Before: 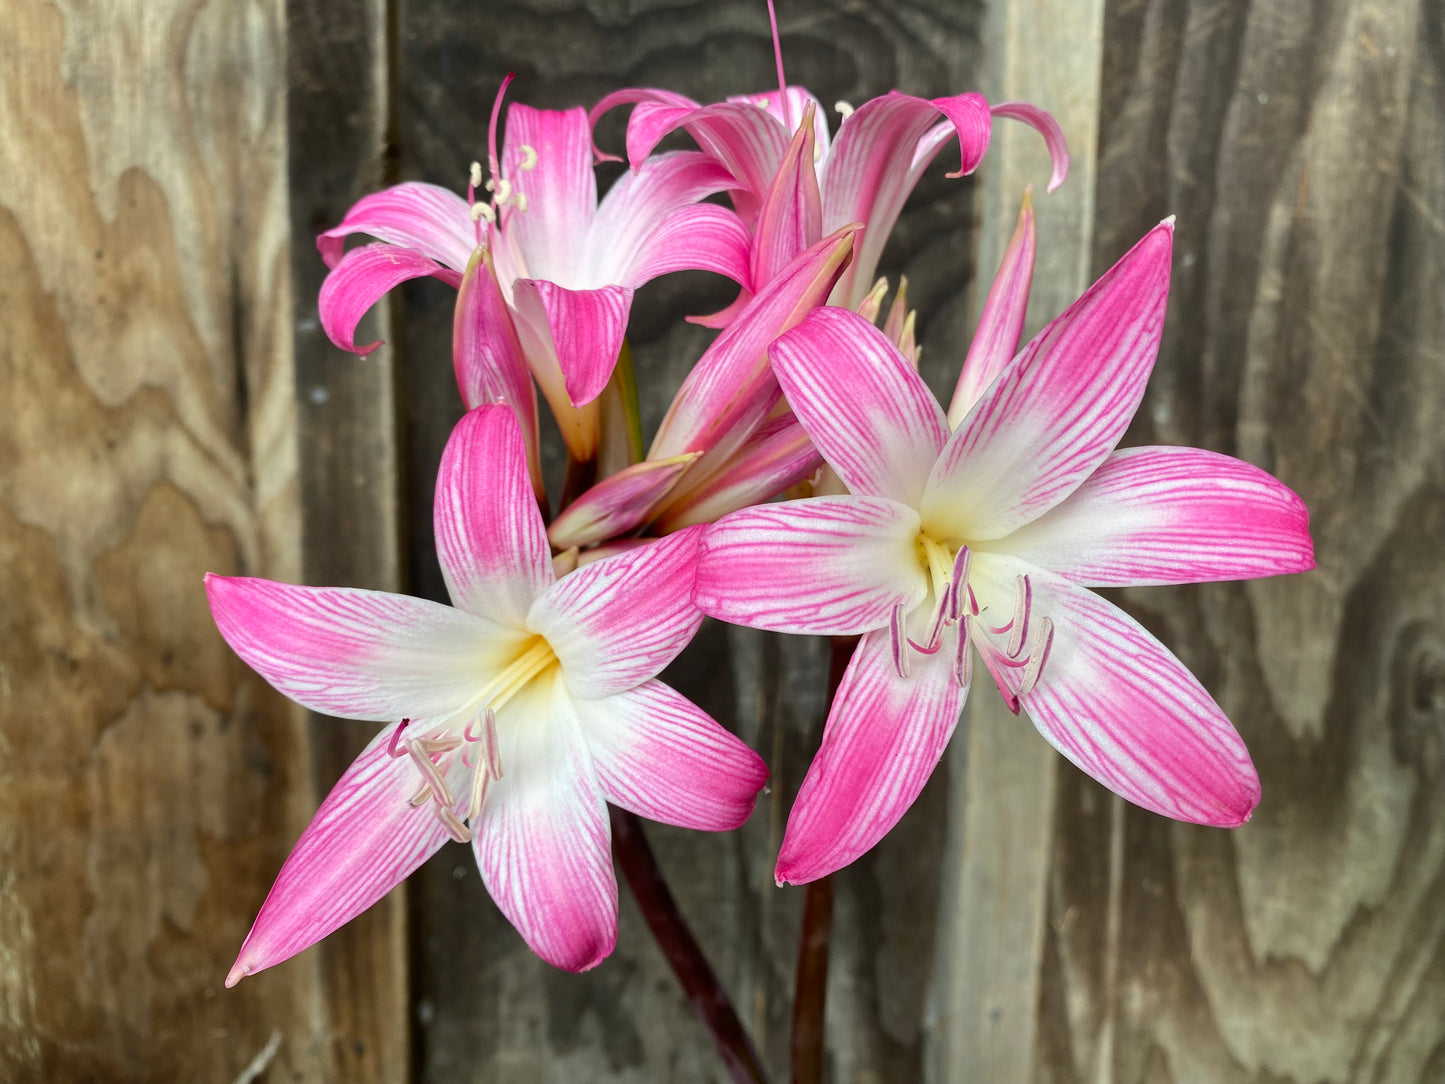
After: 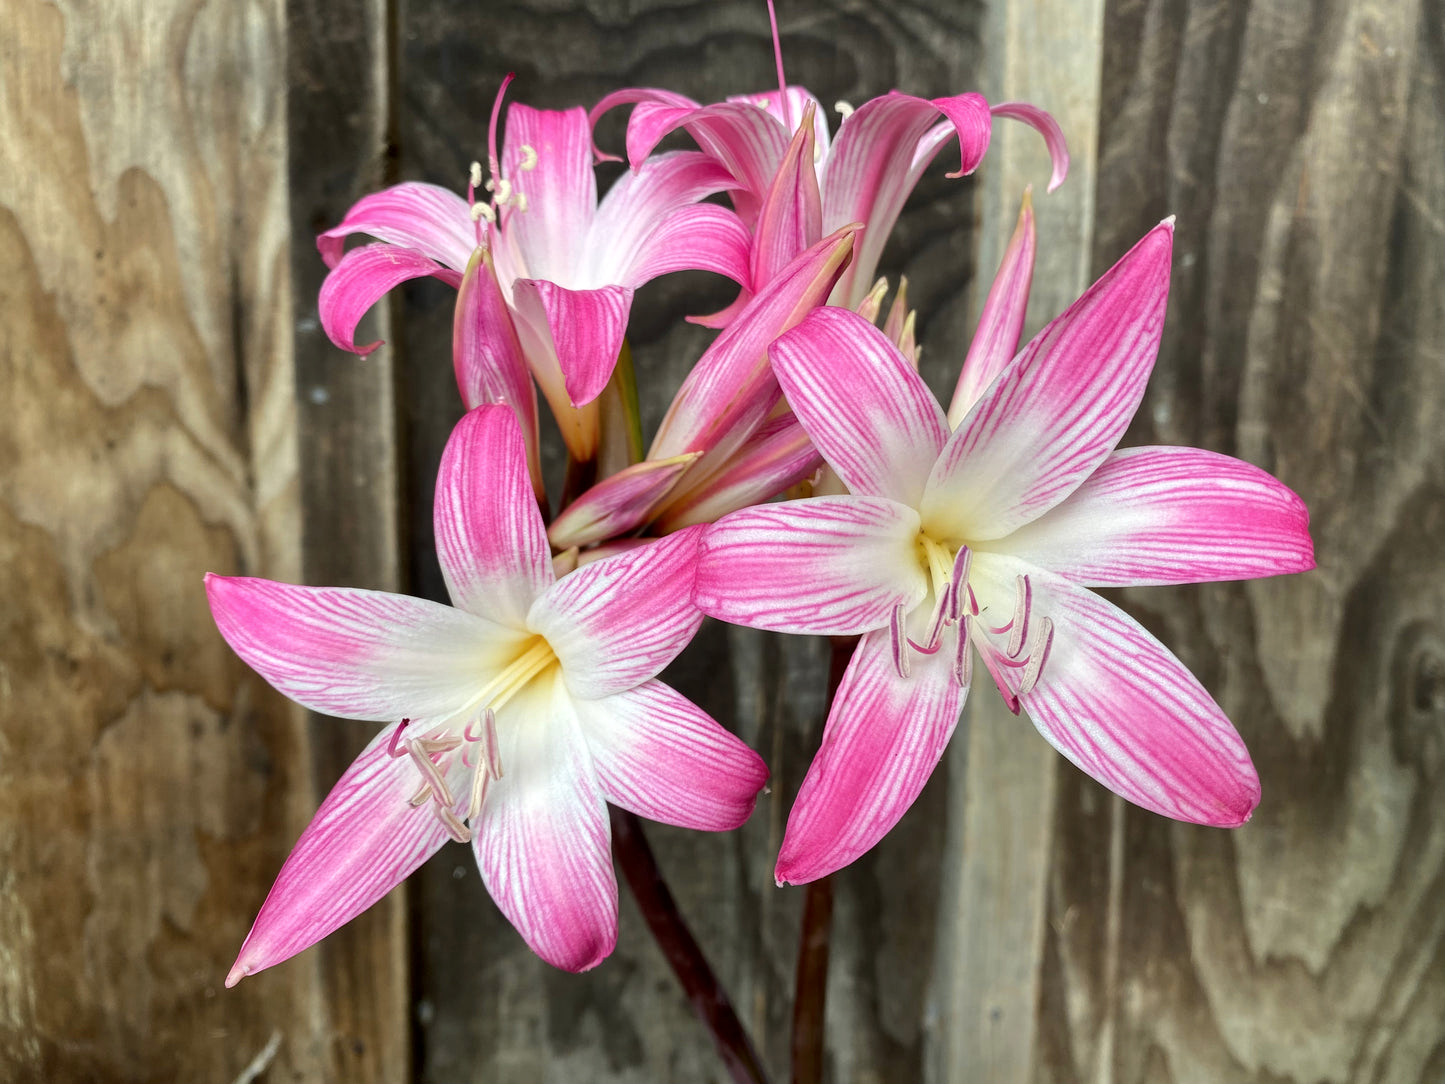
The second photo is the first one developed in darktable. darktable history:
contrast brightness saturation: saturation -0.047
local contrast: highlights 103%, shadows 100%, detail 120%, midtone range 0.2
